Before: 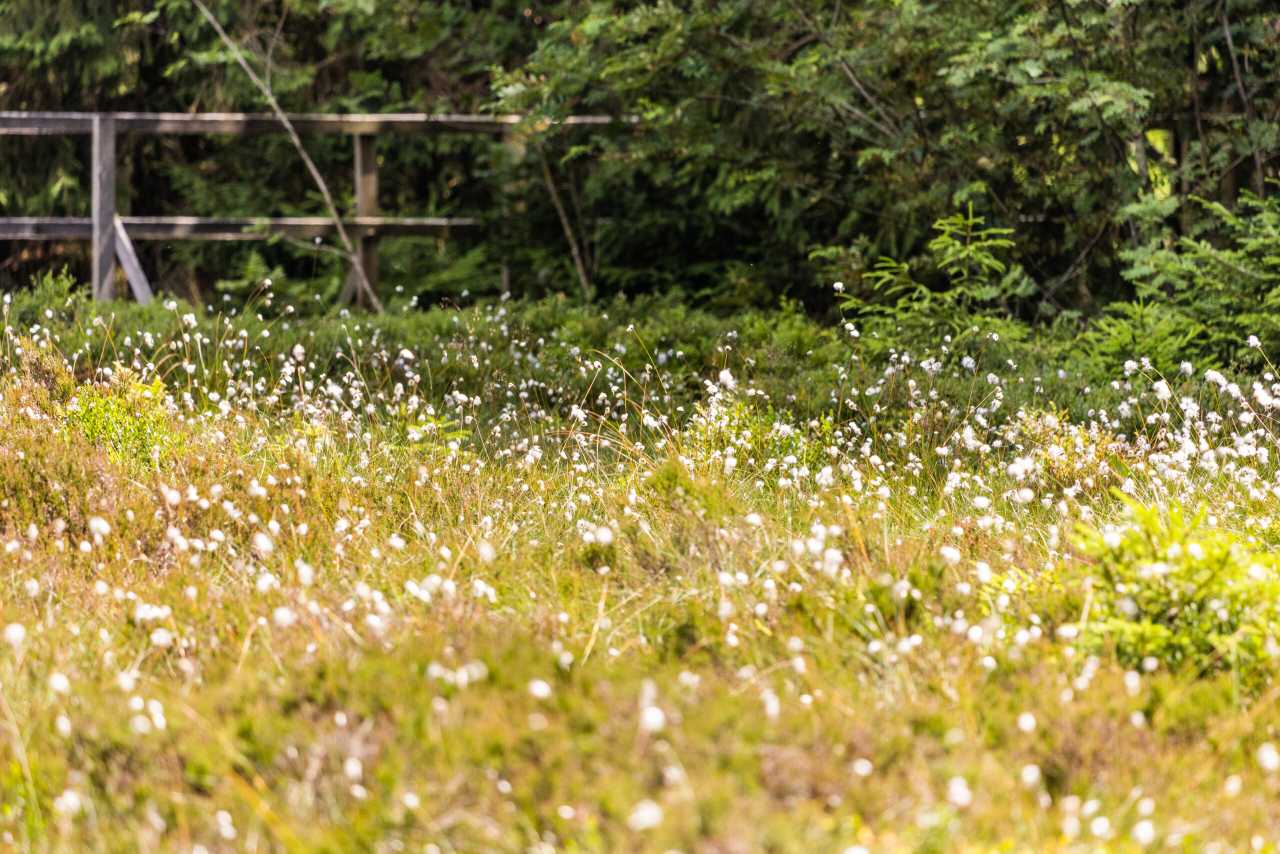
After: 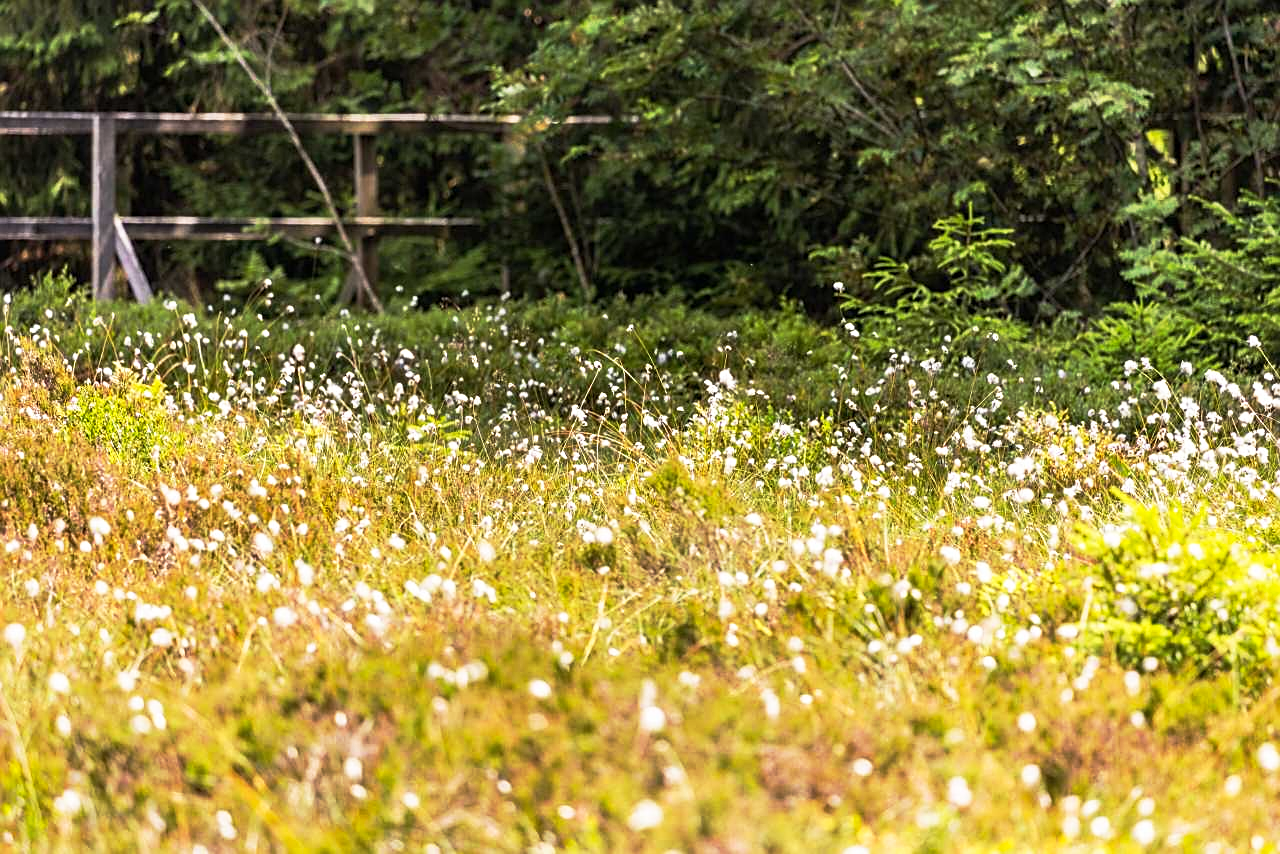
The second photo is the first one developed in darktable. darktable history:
sharpen: on, module defaults
base curve: curves: ch0 [(0, 0) (0.257, 0.25) (0.482, 0.586) (0.757, 0.871) (1, 1)], preserve colors none
